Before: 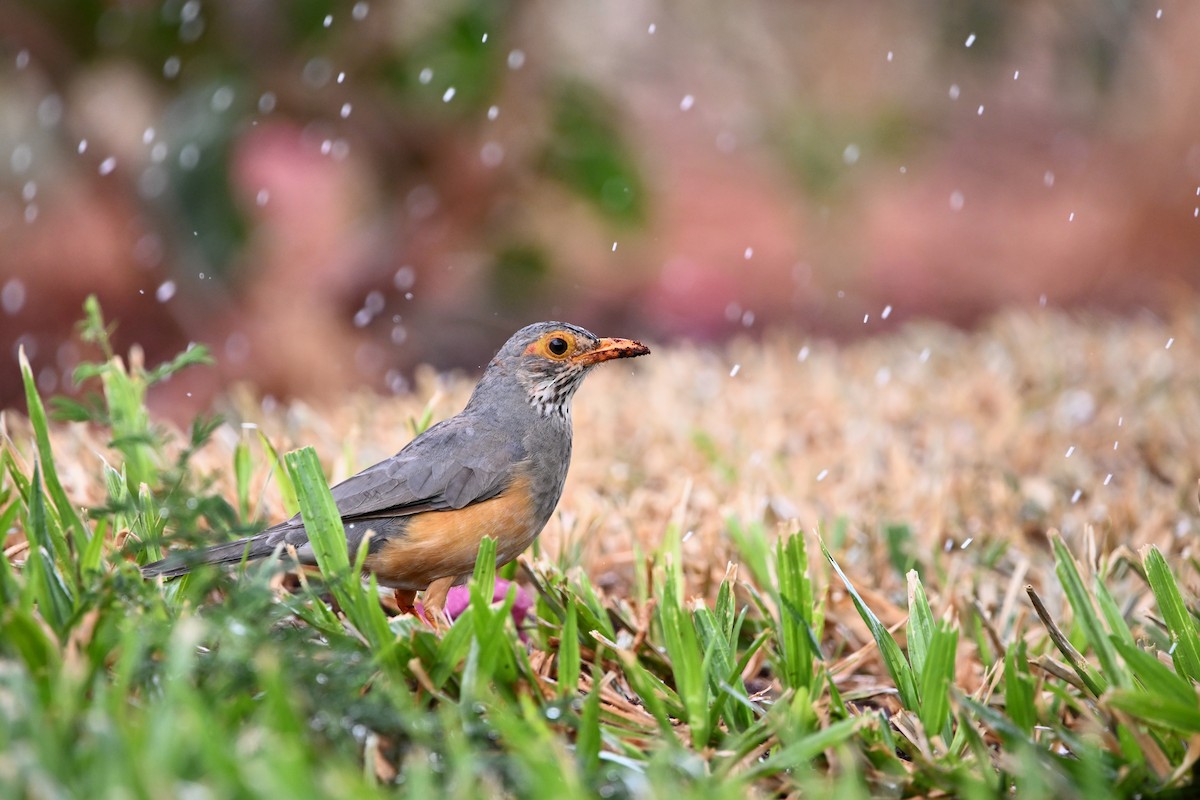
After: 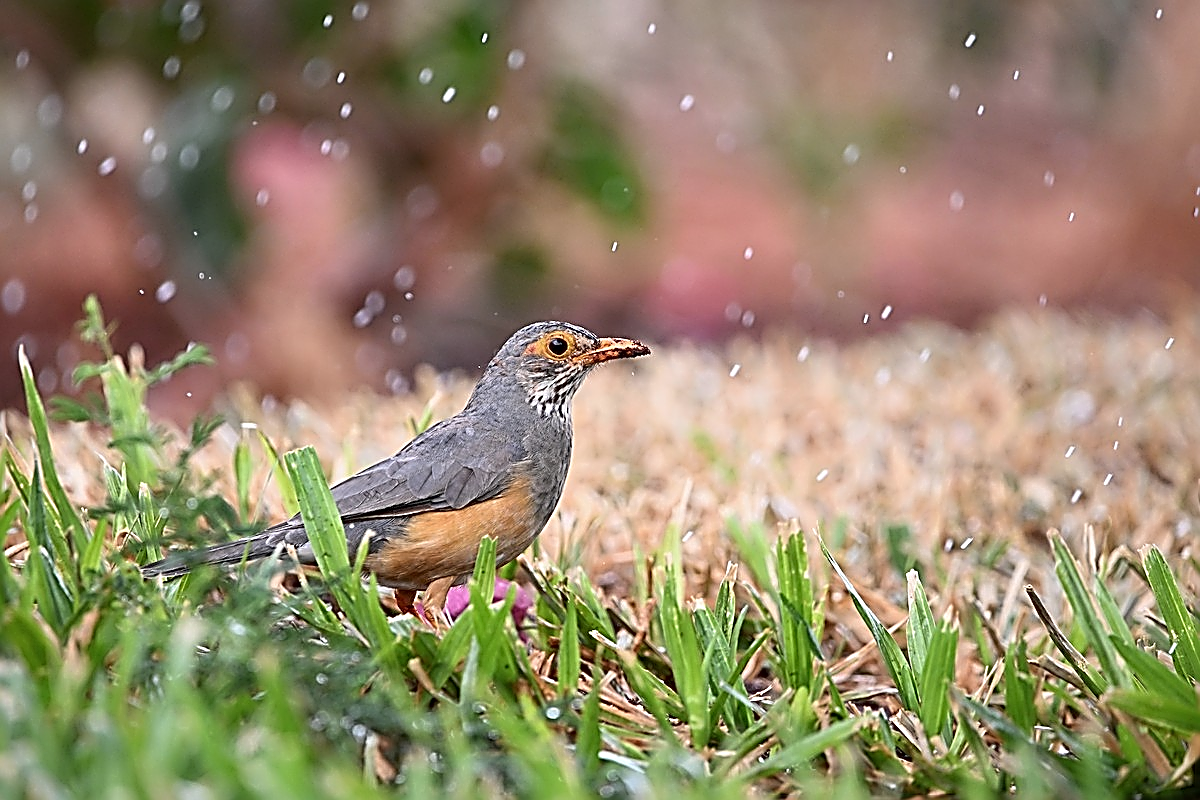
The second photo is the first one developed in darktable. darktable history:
contrast brightness saturation: saturation -0.05
sharpen: amount 2
